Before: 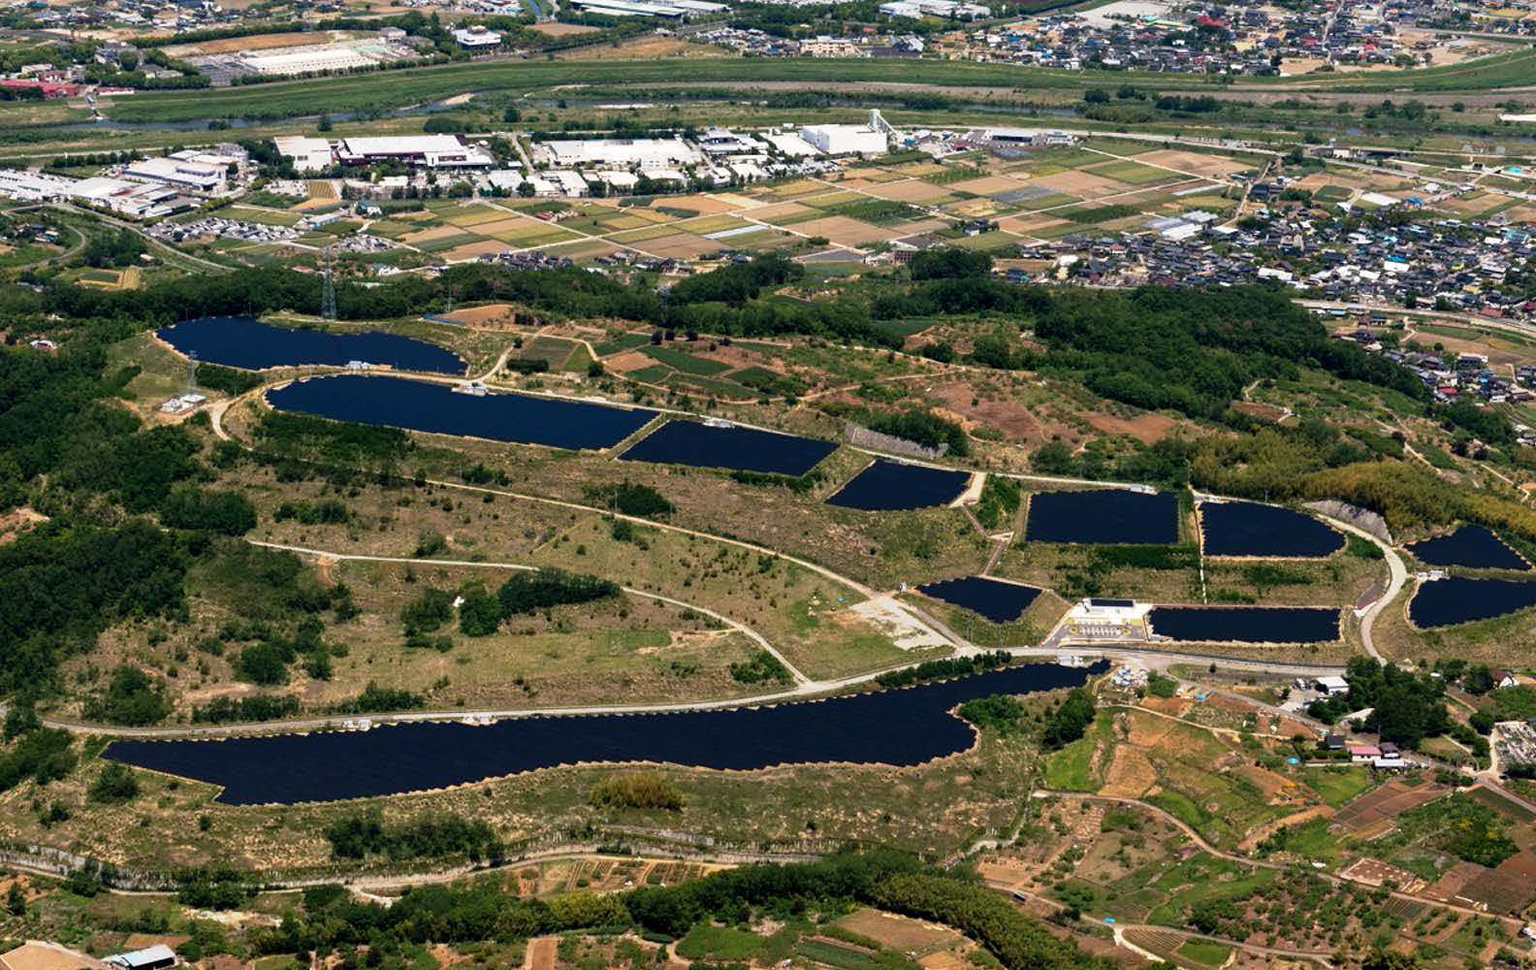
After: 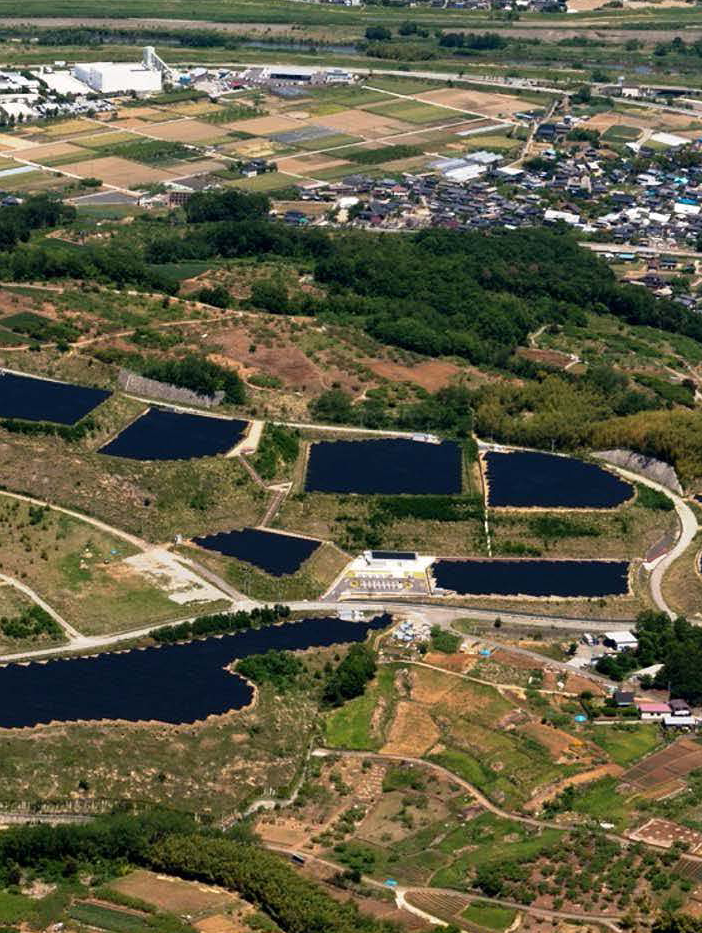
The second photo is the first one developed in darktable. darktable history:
crop: left 47.588%, top 6.683%, right 8.052%
